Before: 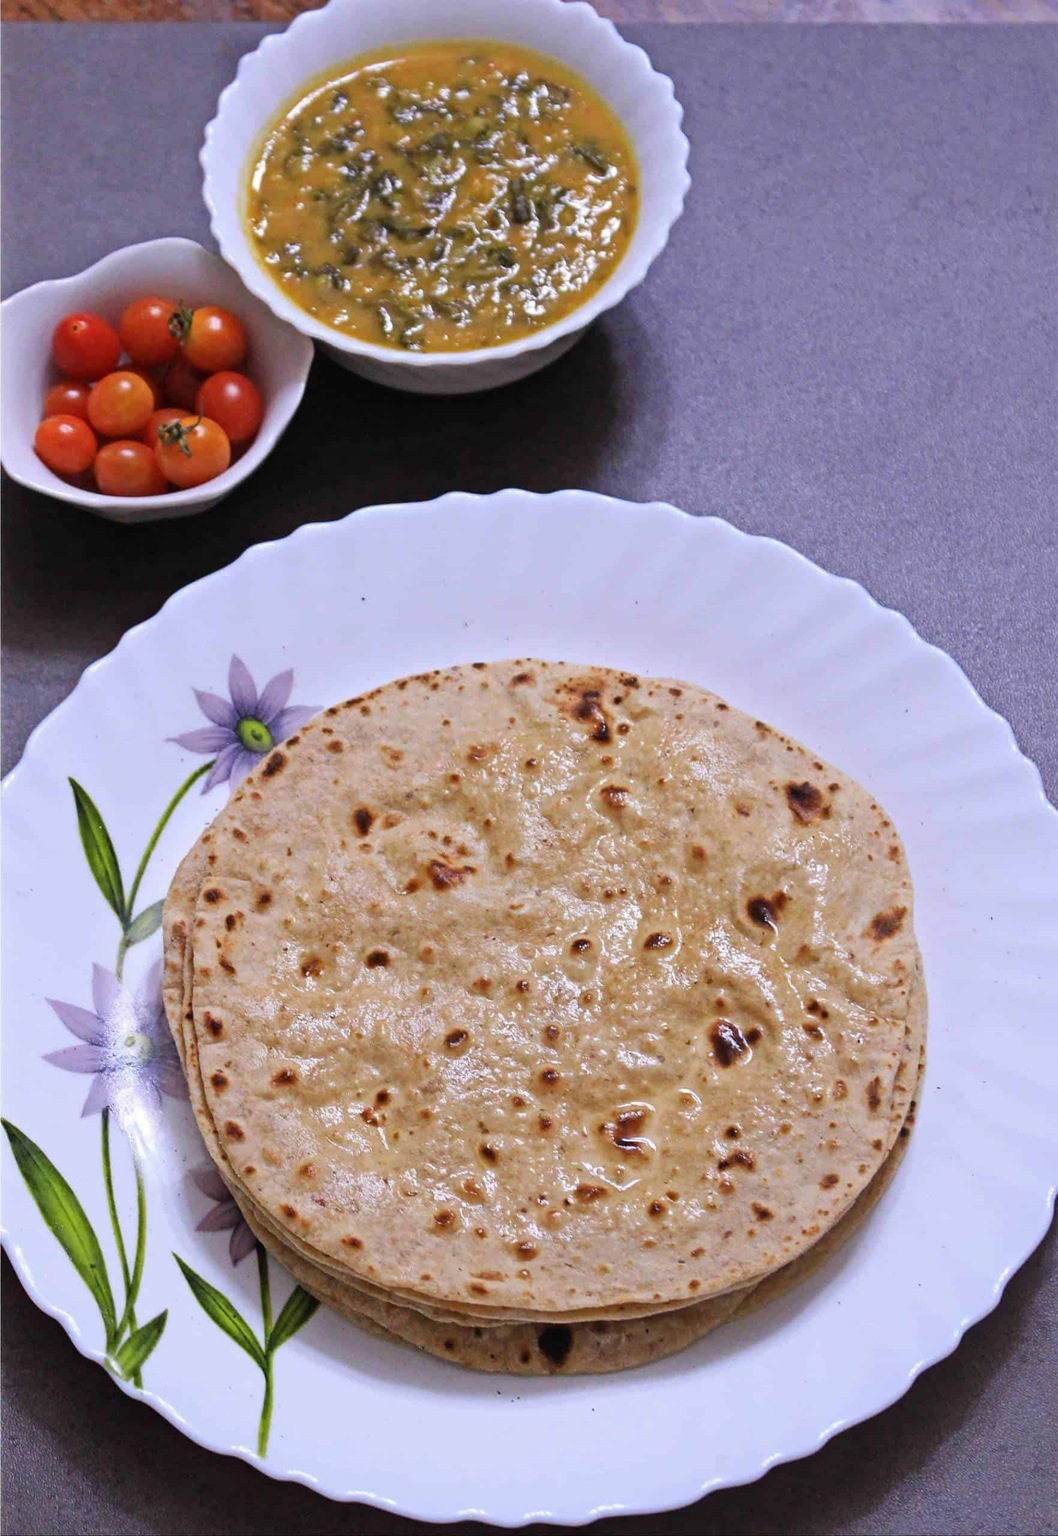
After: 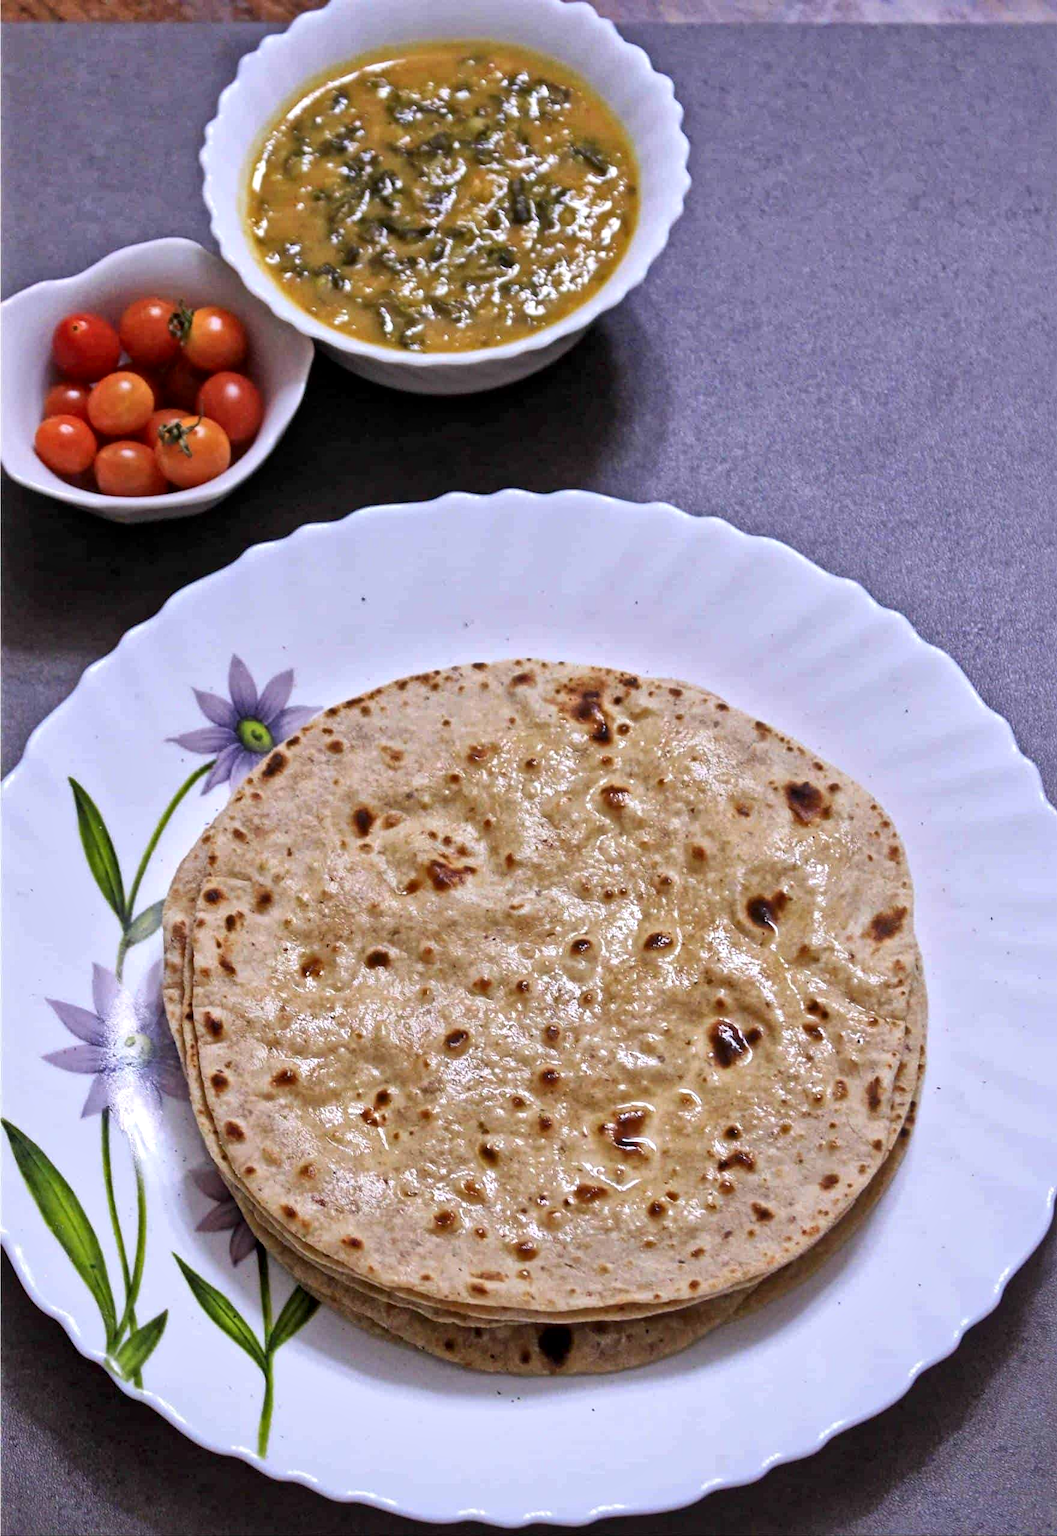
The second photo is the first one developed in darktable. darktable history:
local contrast: mode bilateral grid, contrast 21, coarseness 51, detail 162%, midtone range 0.2
